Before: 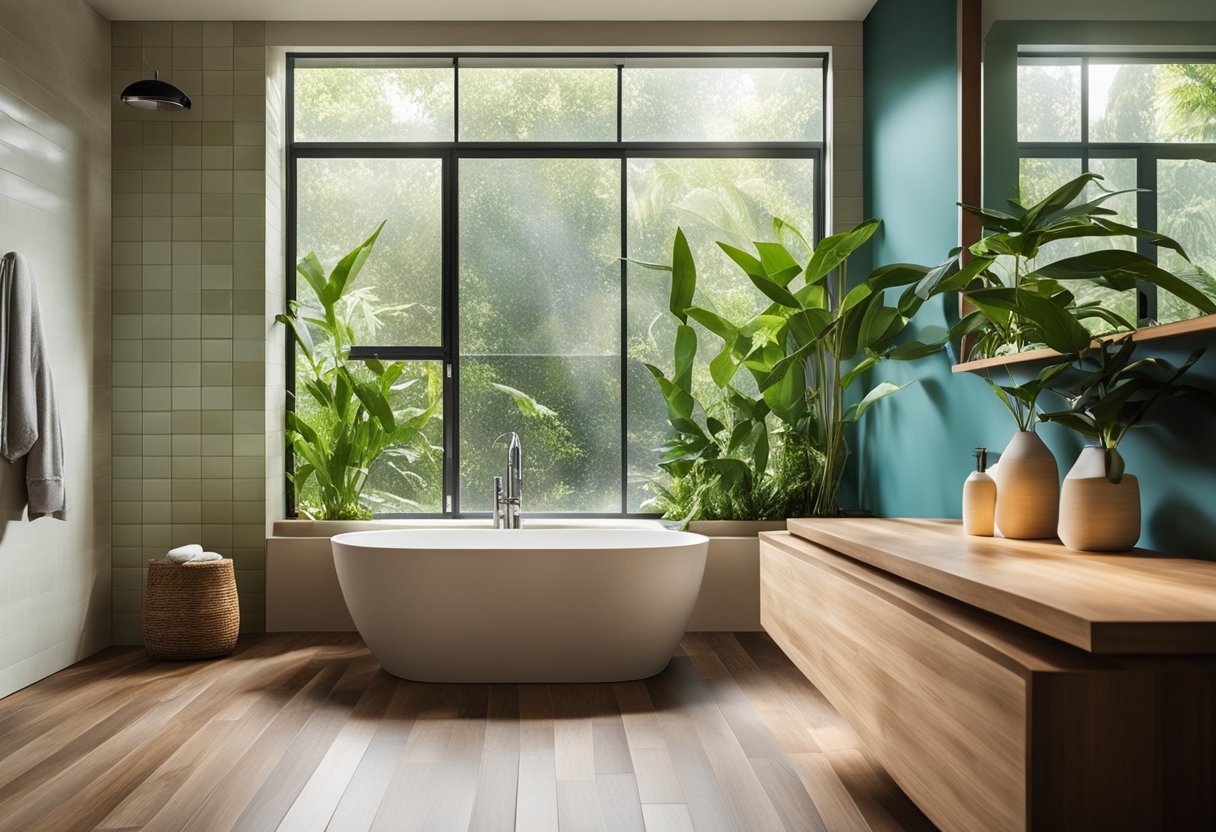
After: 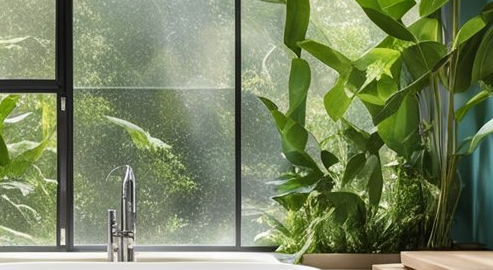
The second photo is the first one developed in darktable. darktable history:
crop: left 31.75%, top 32.128%, right 27.649%, bottom 35.368%
